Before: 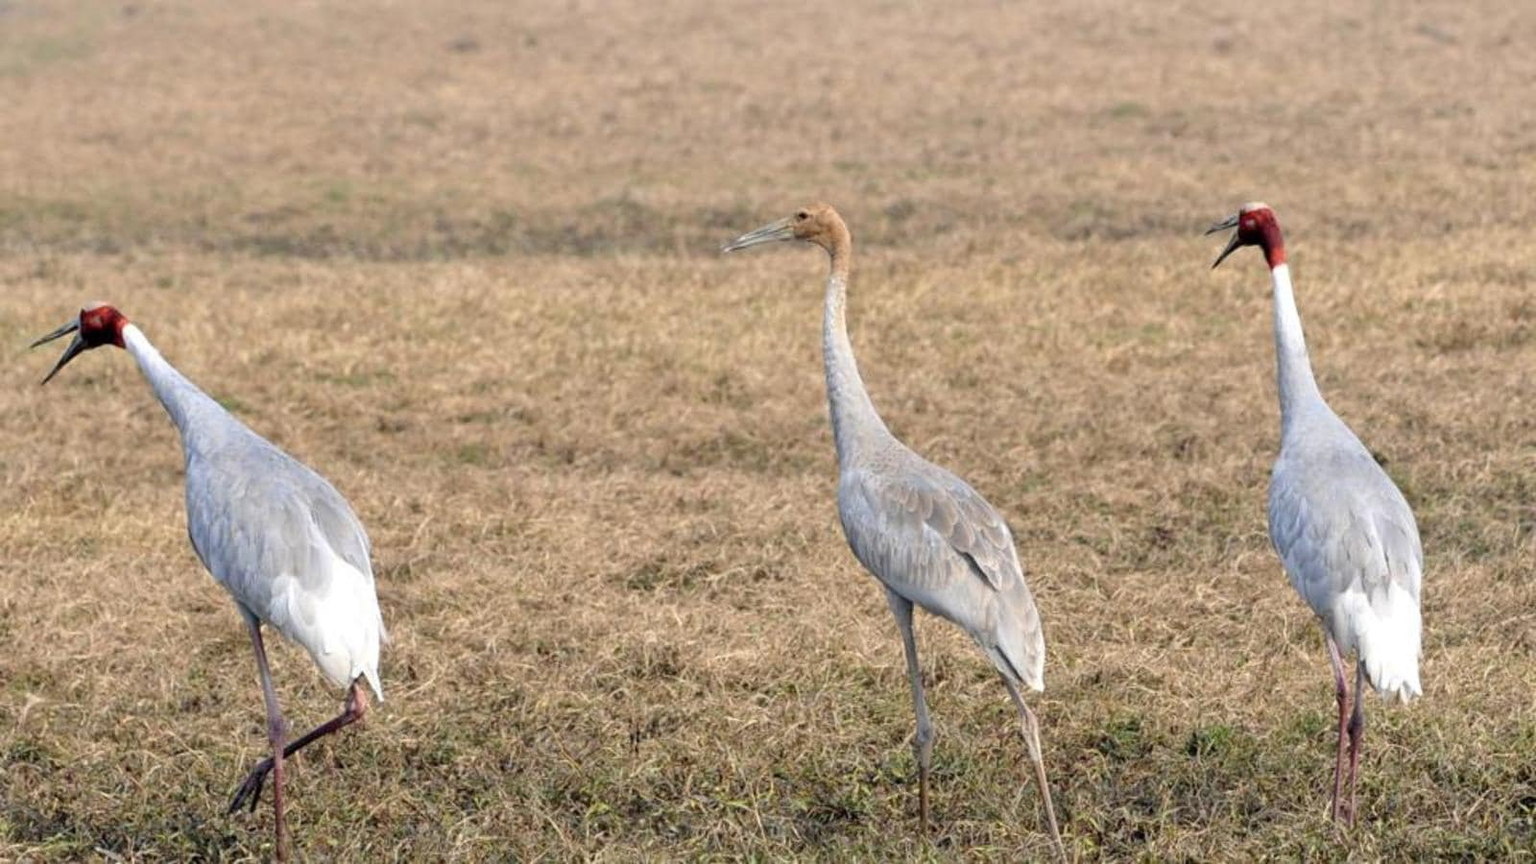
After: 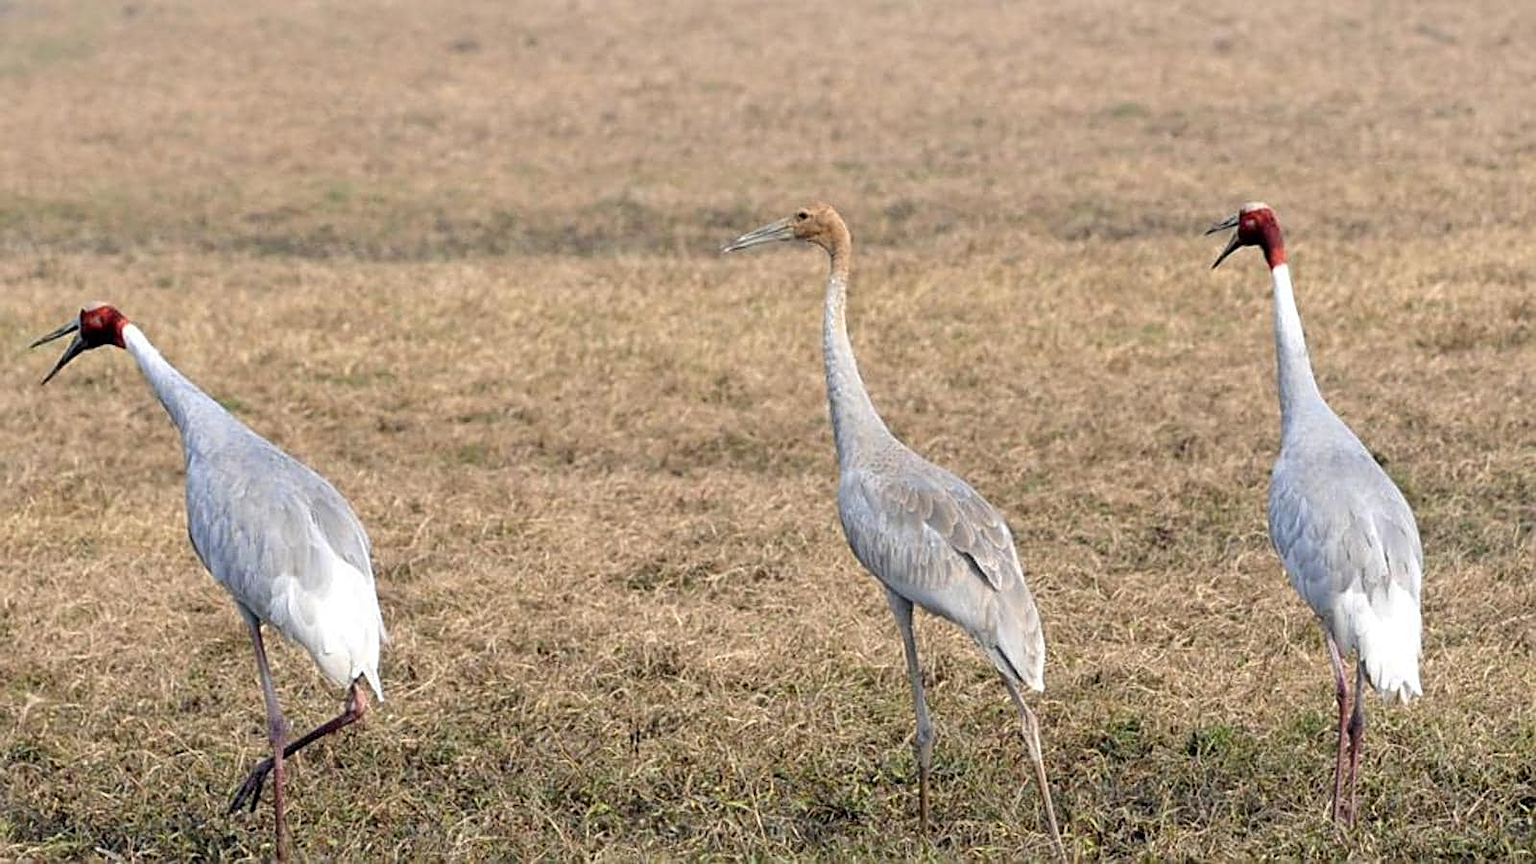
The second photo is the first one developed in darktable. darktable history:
sharpen: amount 0.602
